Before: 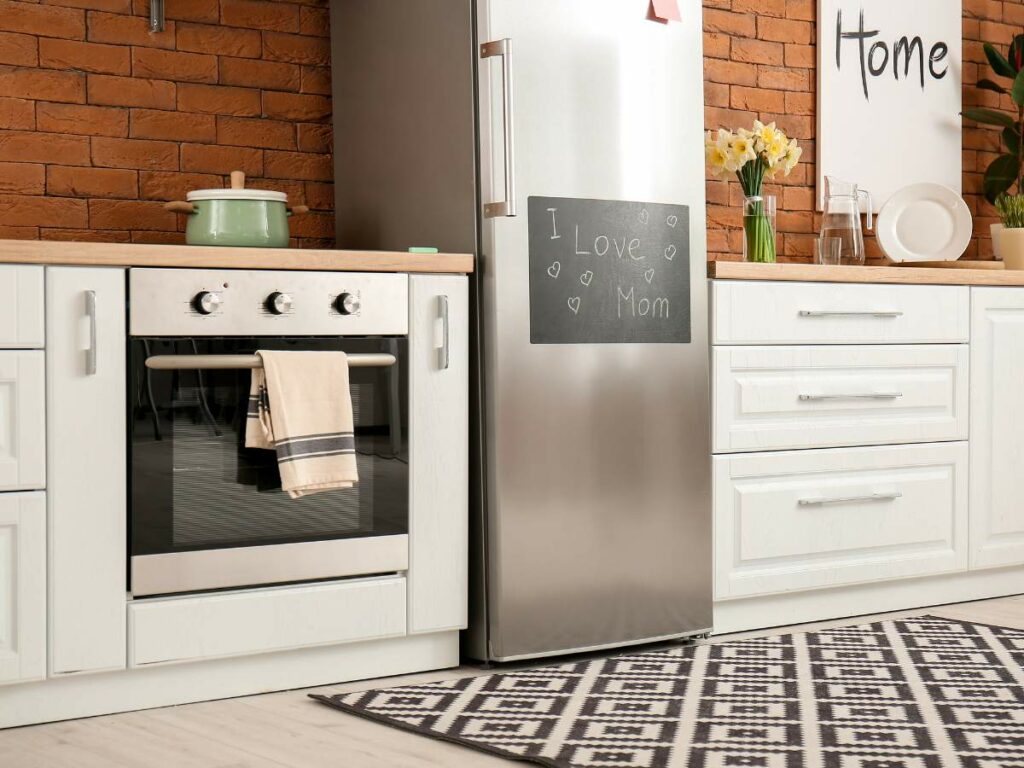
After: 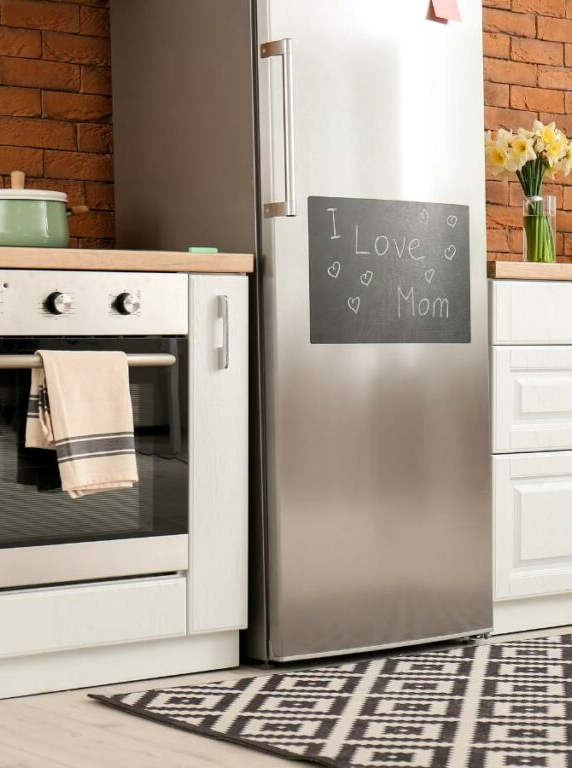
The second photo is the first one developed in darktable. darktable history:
crop: left 21.516%, right 22.59%
levels: levels [0, 0.498, 0.996]
